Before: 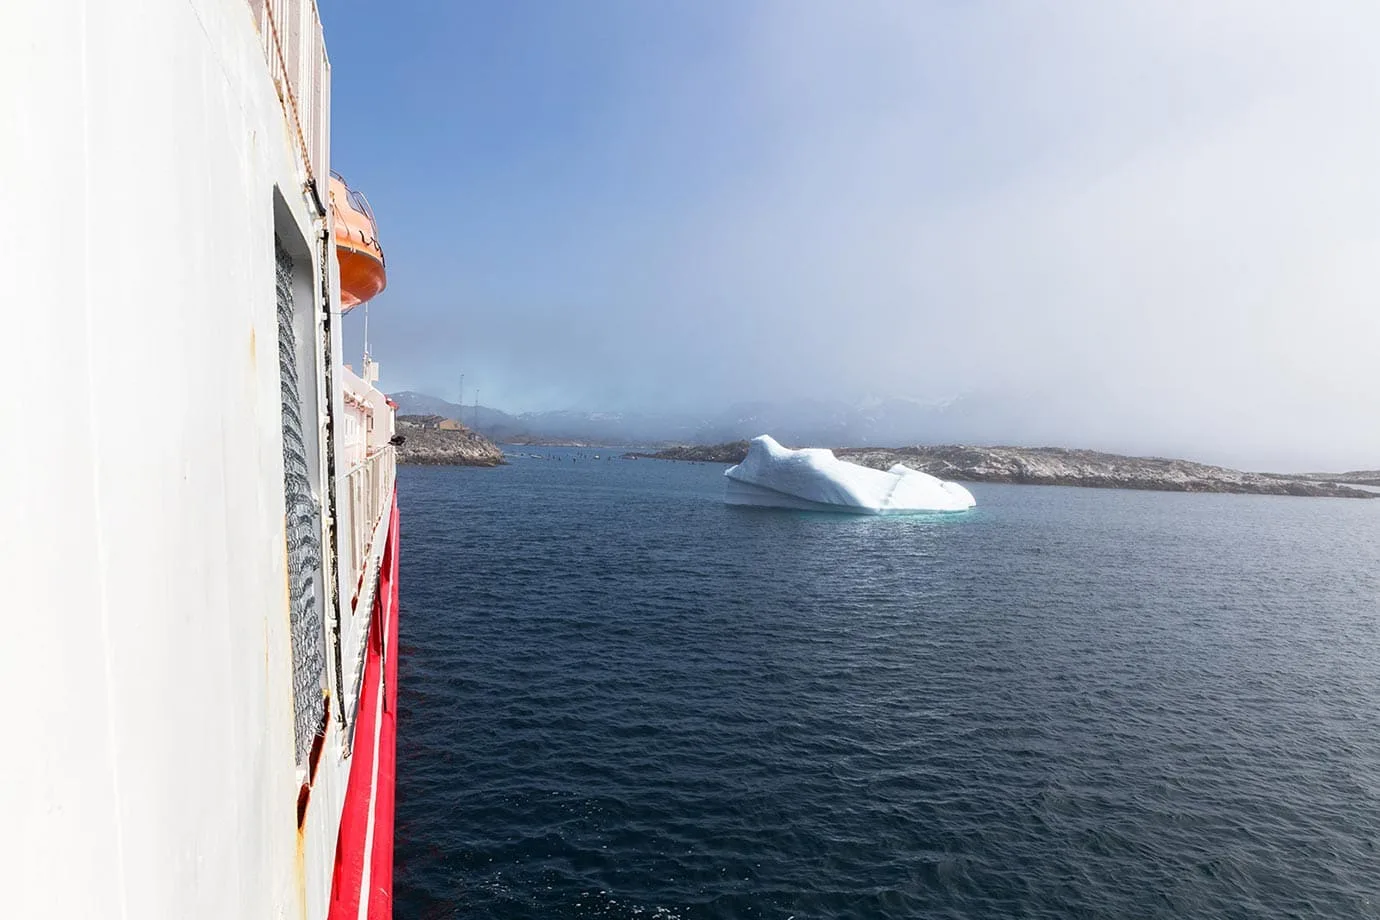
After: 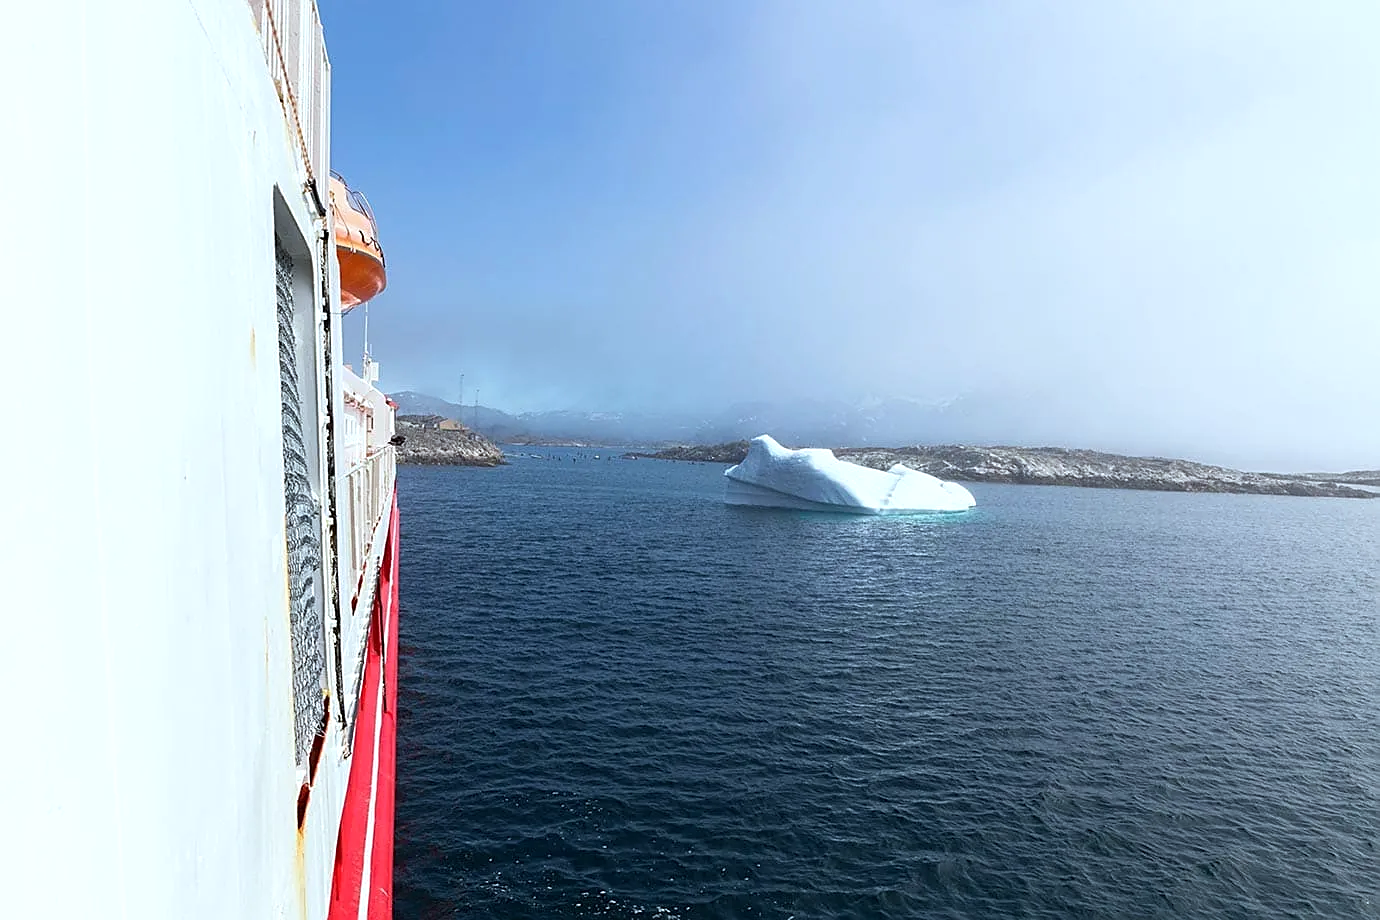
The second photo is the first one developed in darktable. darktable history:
color calibration: illuminant Planckian (black body), adaptation linear Bradford (ICC v4), x 0.364, y 0.367, temperature 4417.56 K, saturation algorithm version 1 (2020)
sharpen: on, module defaults
exposure: exposure 0.127 EV, compensate highlight preservation false
